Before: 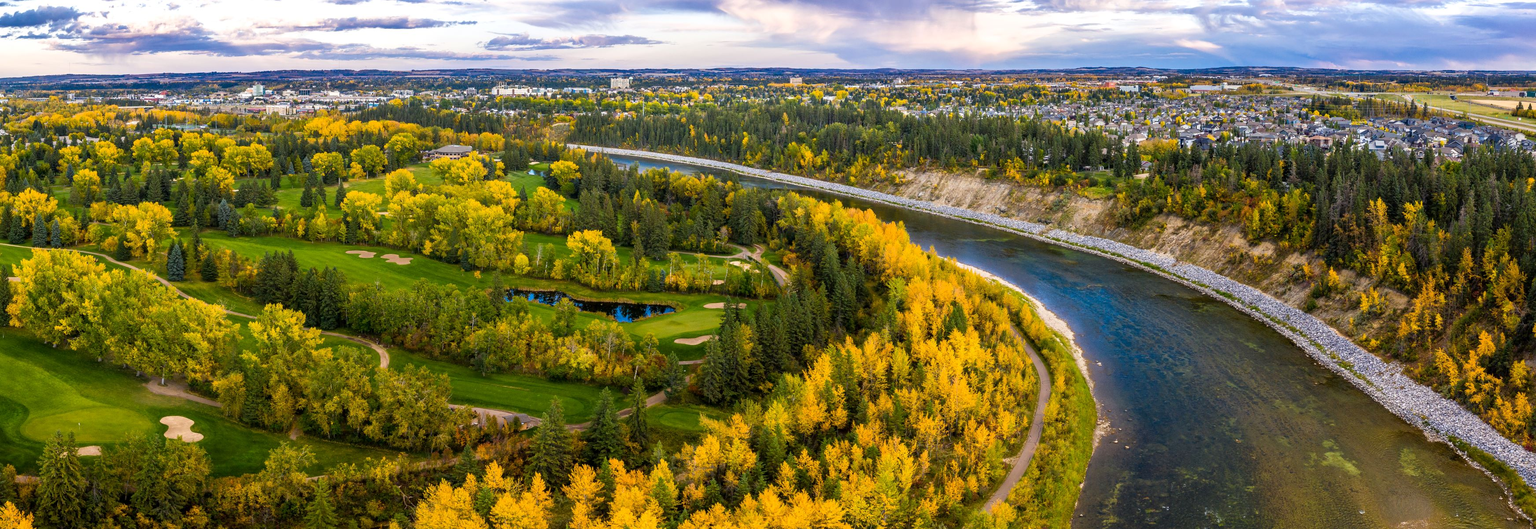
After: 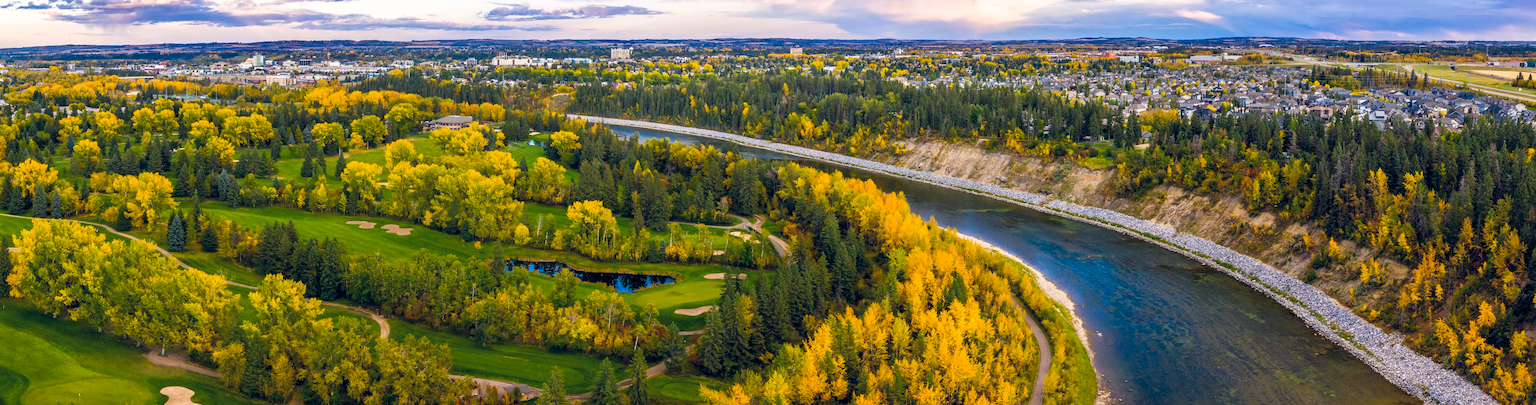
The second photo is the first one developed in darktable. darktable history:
color balance rgb: shadows lift › hue 87.51°, highlights gain › chroma 0.68%, highlights gain › hue 55.1°, global offset › chroma 0.13%, global offset › hue 253.66°, linear chroma grading › global chroma 0.5%, perceptual saturation grading › global saturation 16.38%
crop: top 5.667%, bottom 17.637%
